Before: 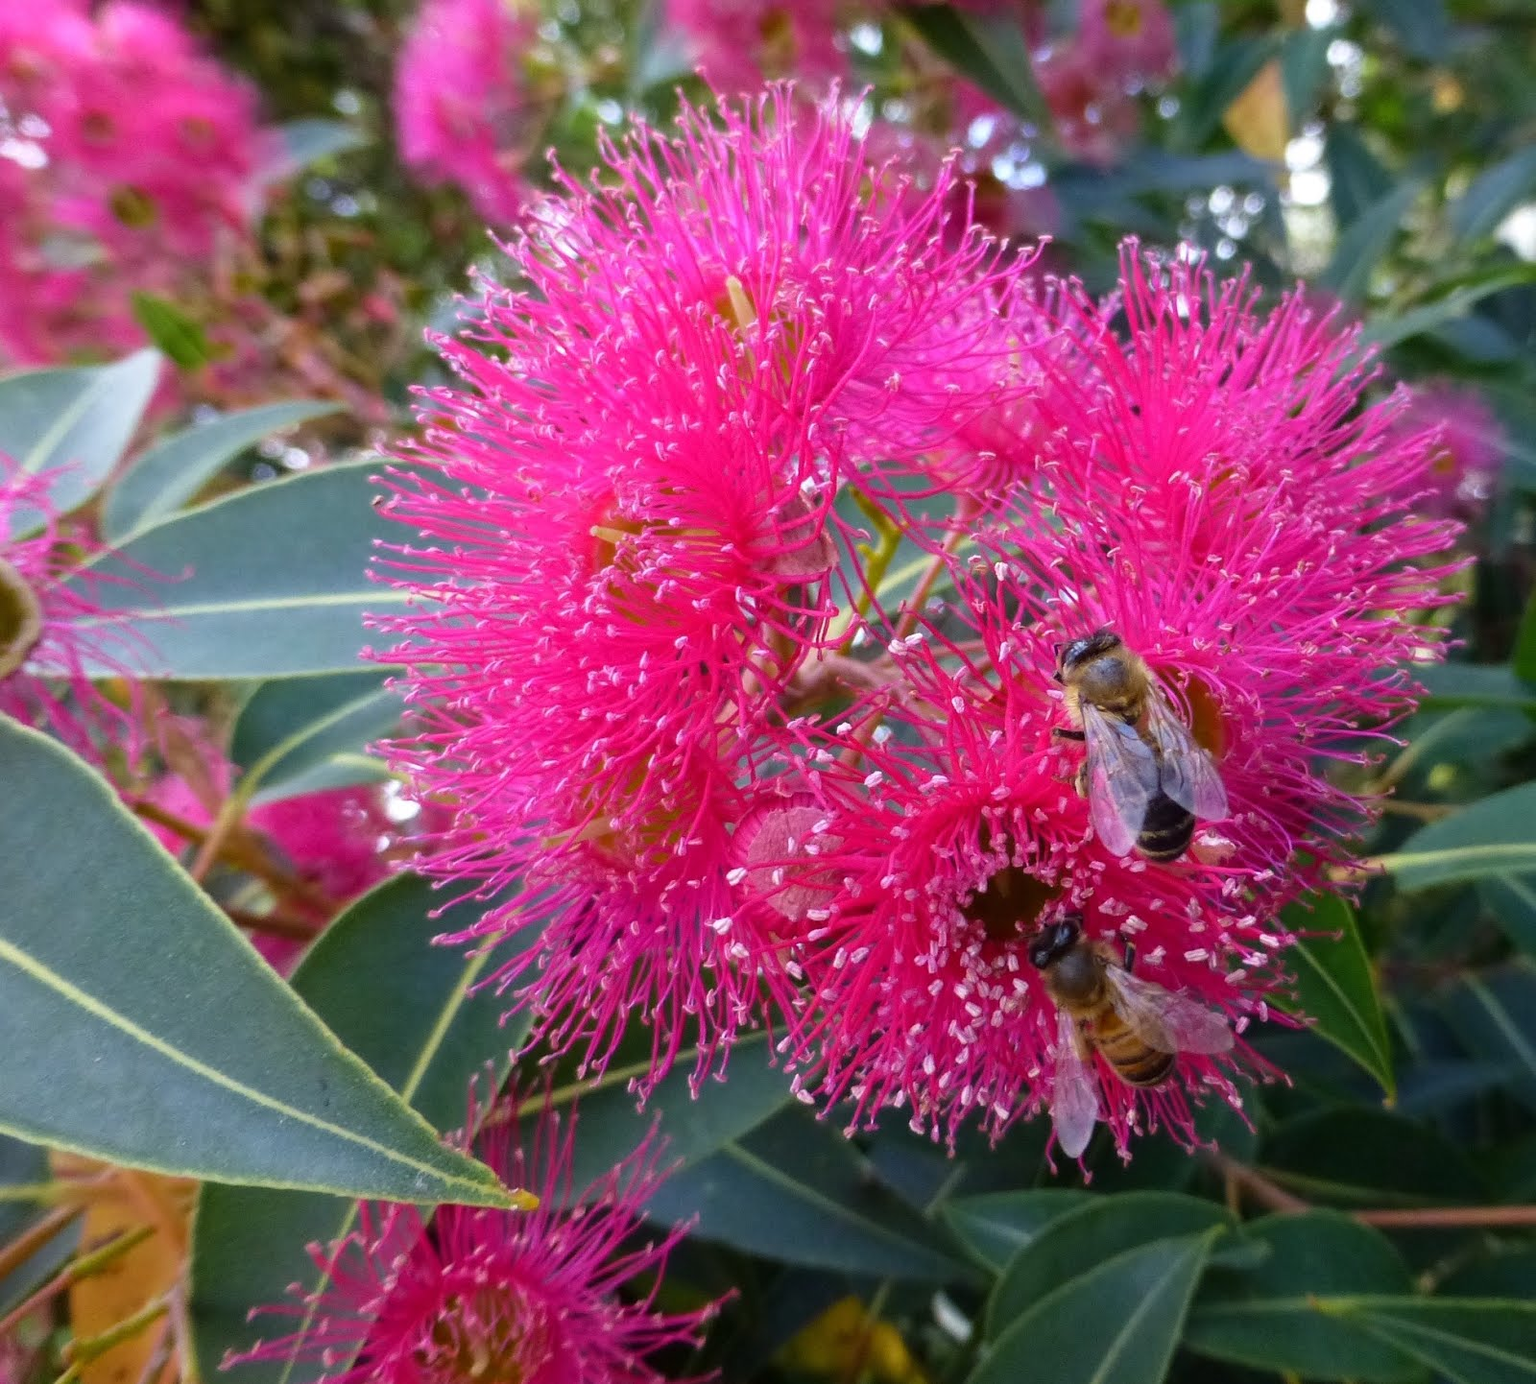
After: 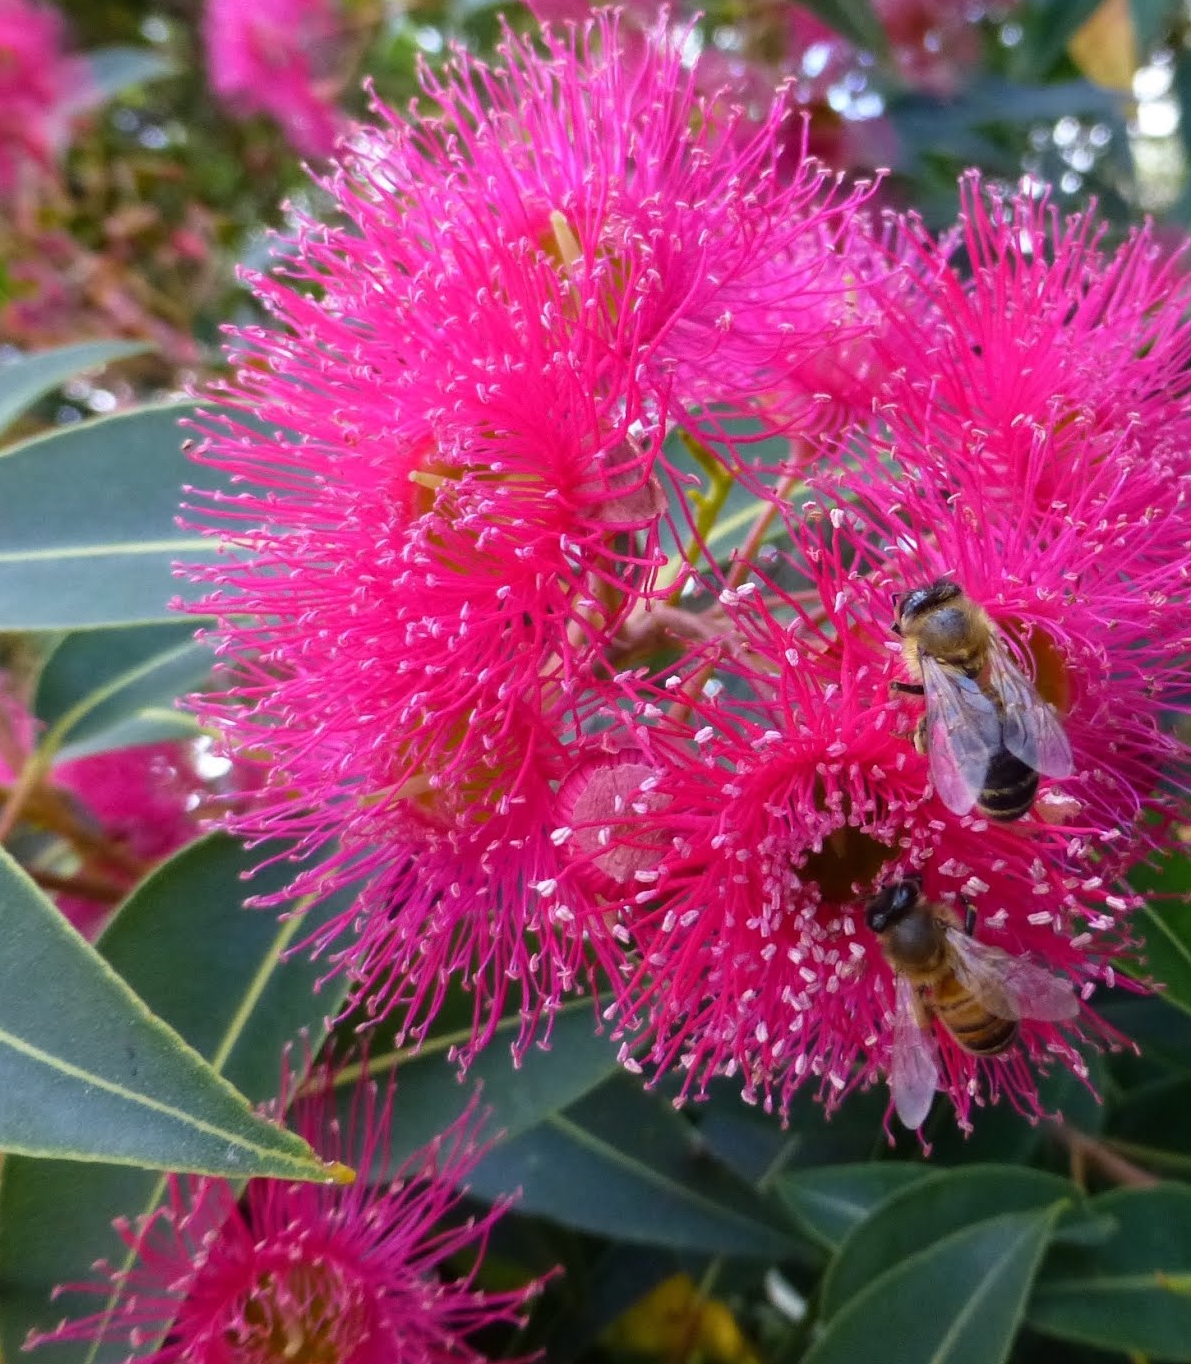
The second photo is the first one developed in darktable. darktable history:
crop and rotate: left 12.929%, top 5.396%, right 12.604%
